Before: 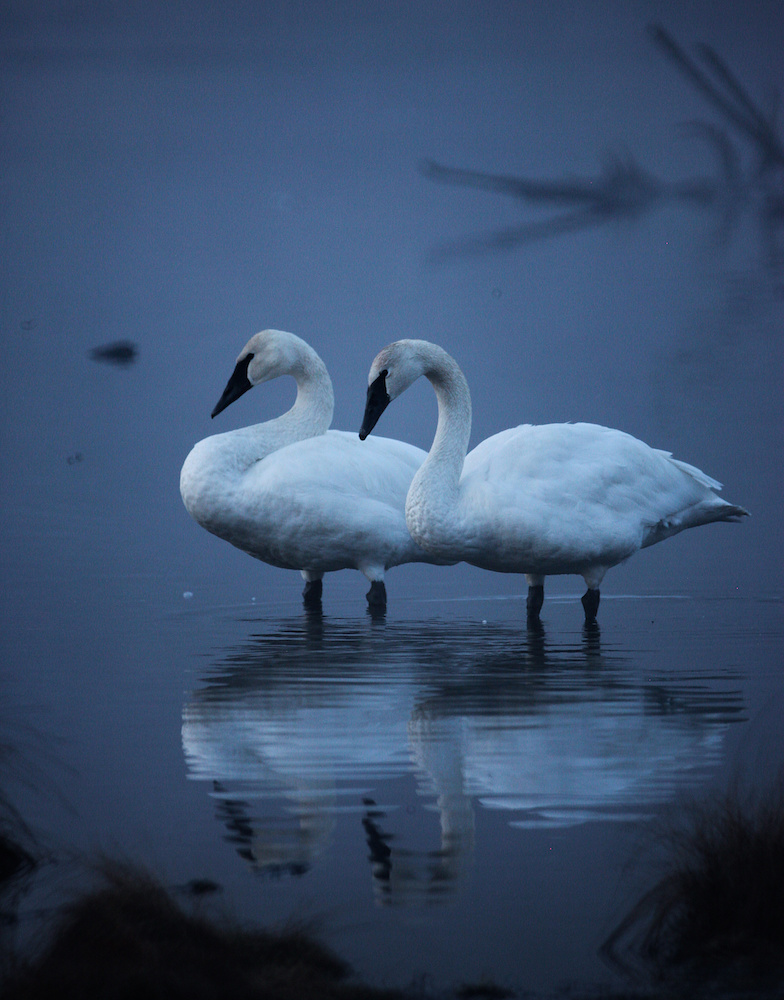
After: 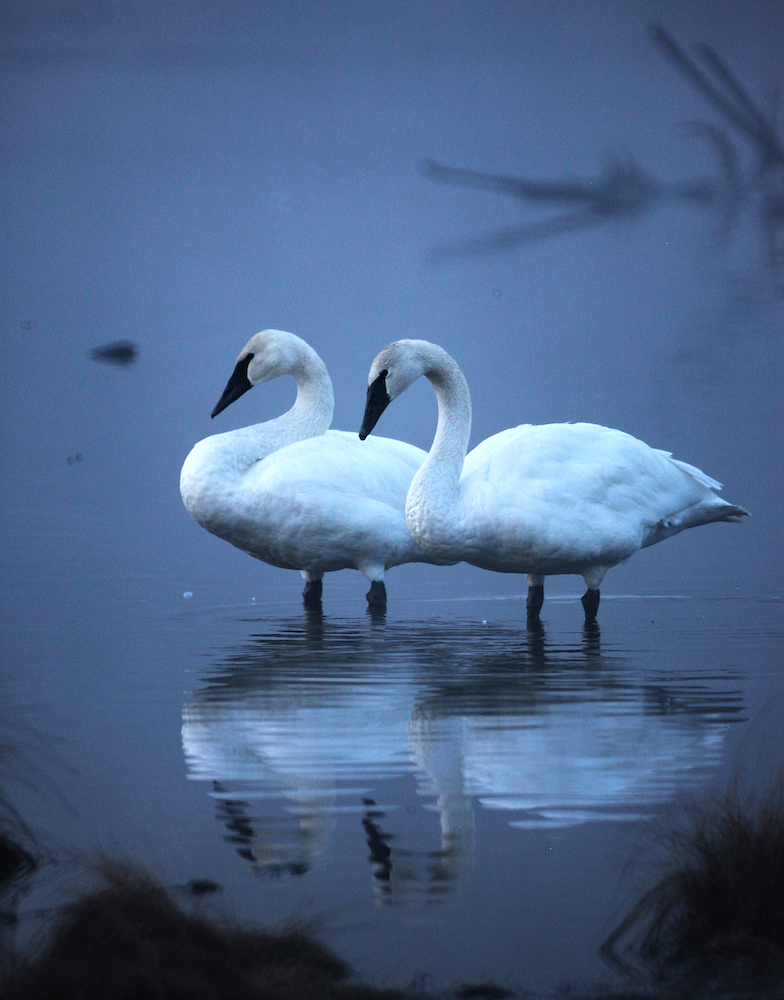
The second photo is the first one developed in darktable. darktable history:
shadows and highlights: radius 124.97, shadows 30.41, highlights -31.2, low approximation 0.01, soften with gaussian
exposure: black level correction 0, exposure 0.701 EV, compensate highlight preservation false
